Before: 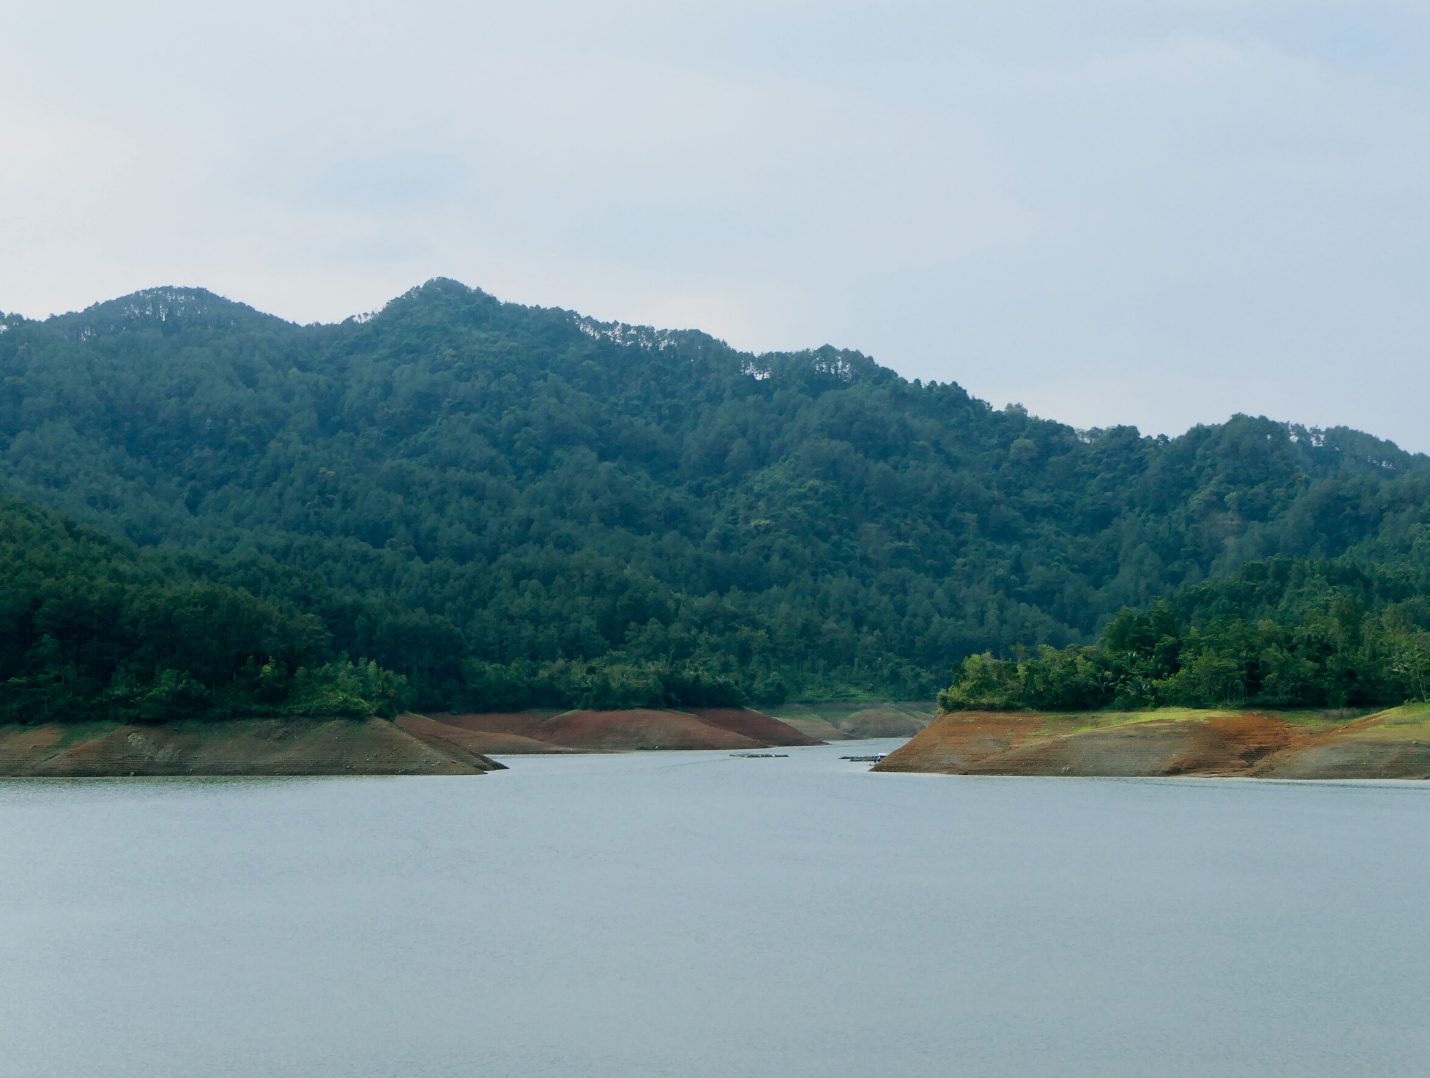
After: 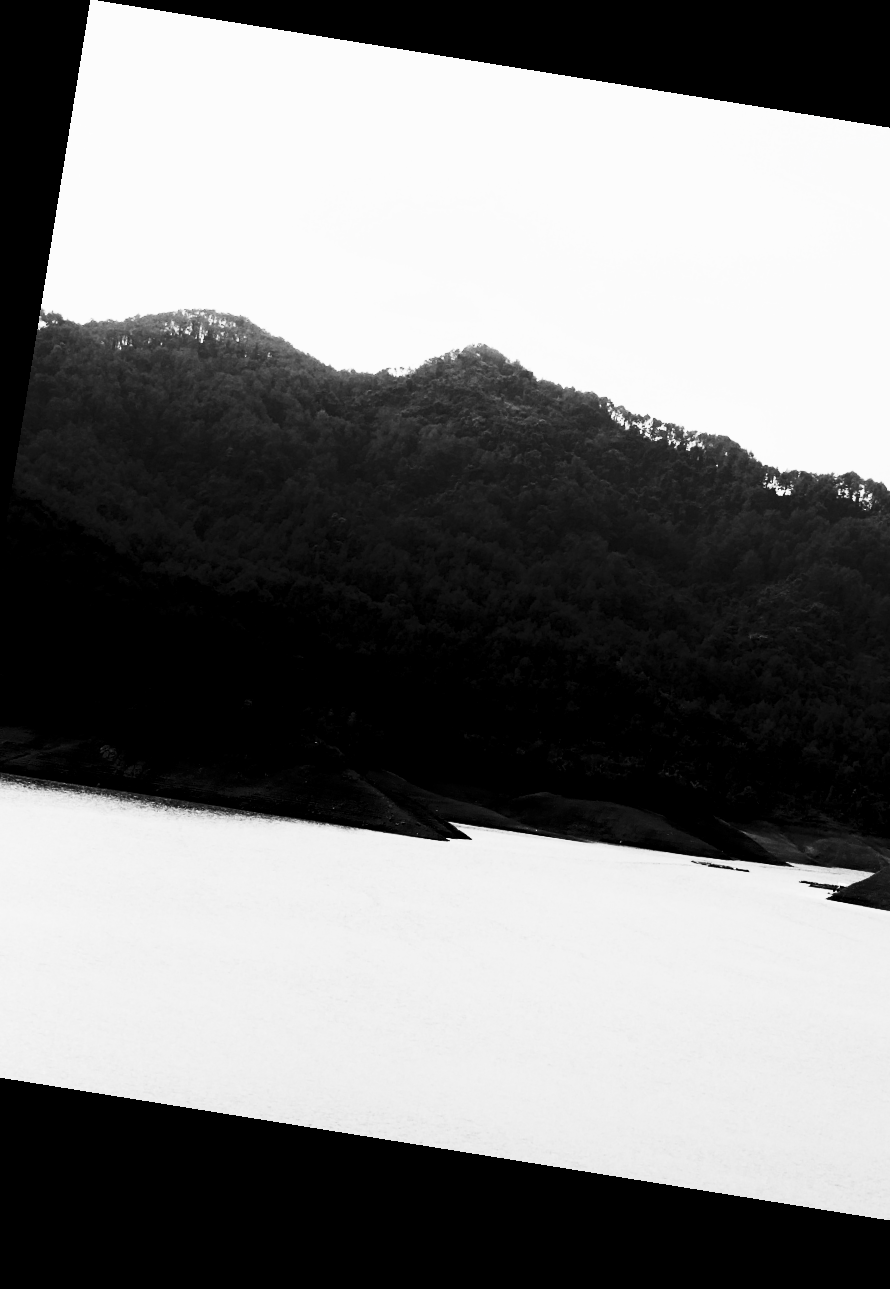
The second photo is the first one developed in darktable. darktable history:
crop: left 5.114%, right 38.589%
exposure: black level correction 0.056, compensate highlight preservation false
color calibration: output gray [0.246, 0.254, 0.501, 0], gray › normalize channels true, illuminant same as pipeline (D50), adaptation XYZ, x 0.346, y 0.359, gamut compression 0
contrast brightness saturation: contrast 0.93, brightness 0.2
rotate and perspective: rotation 9.12°, automatic cropping off
